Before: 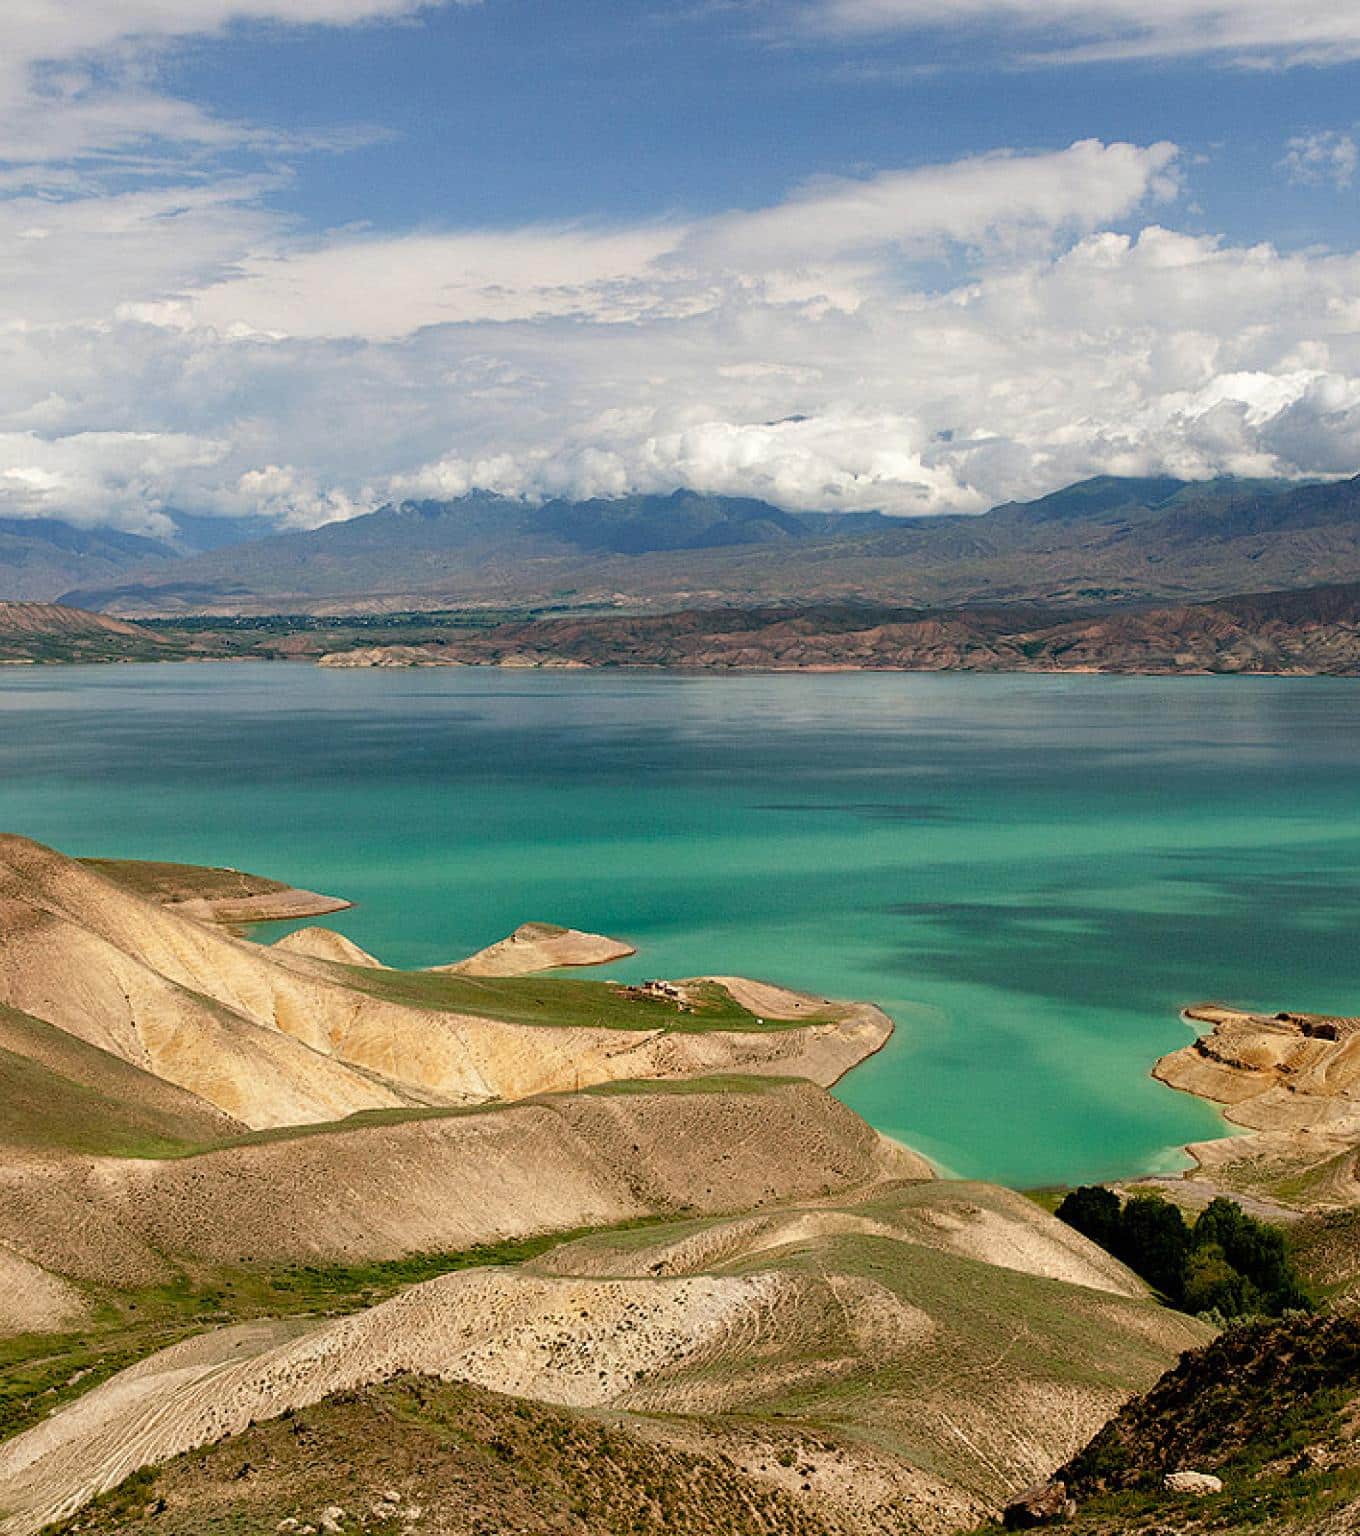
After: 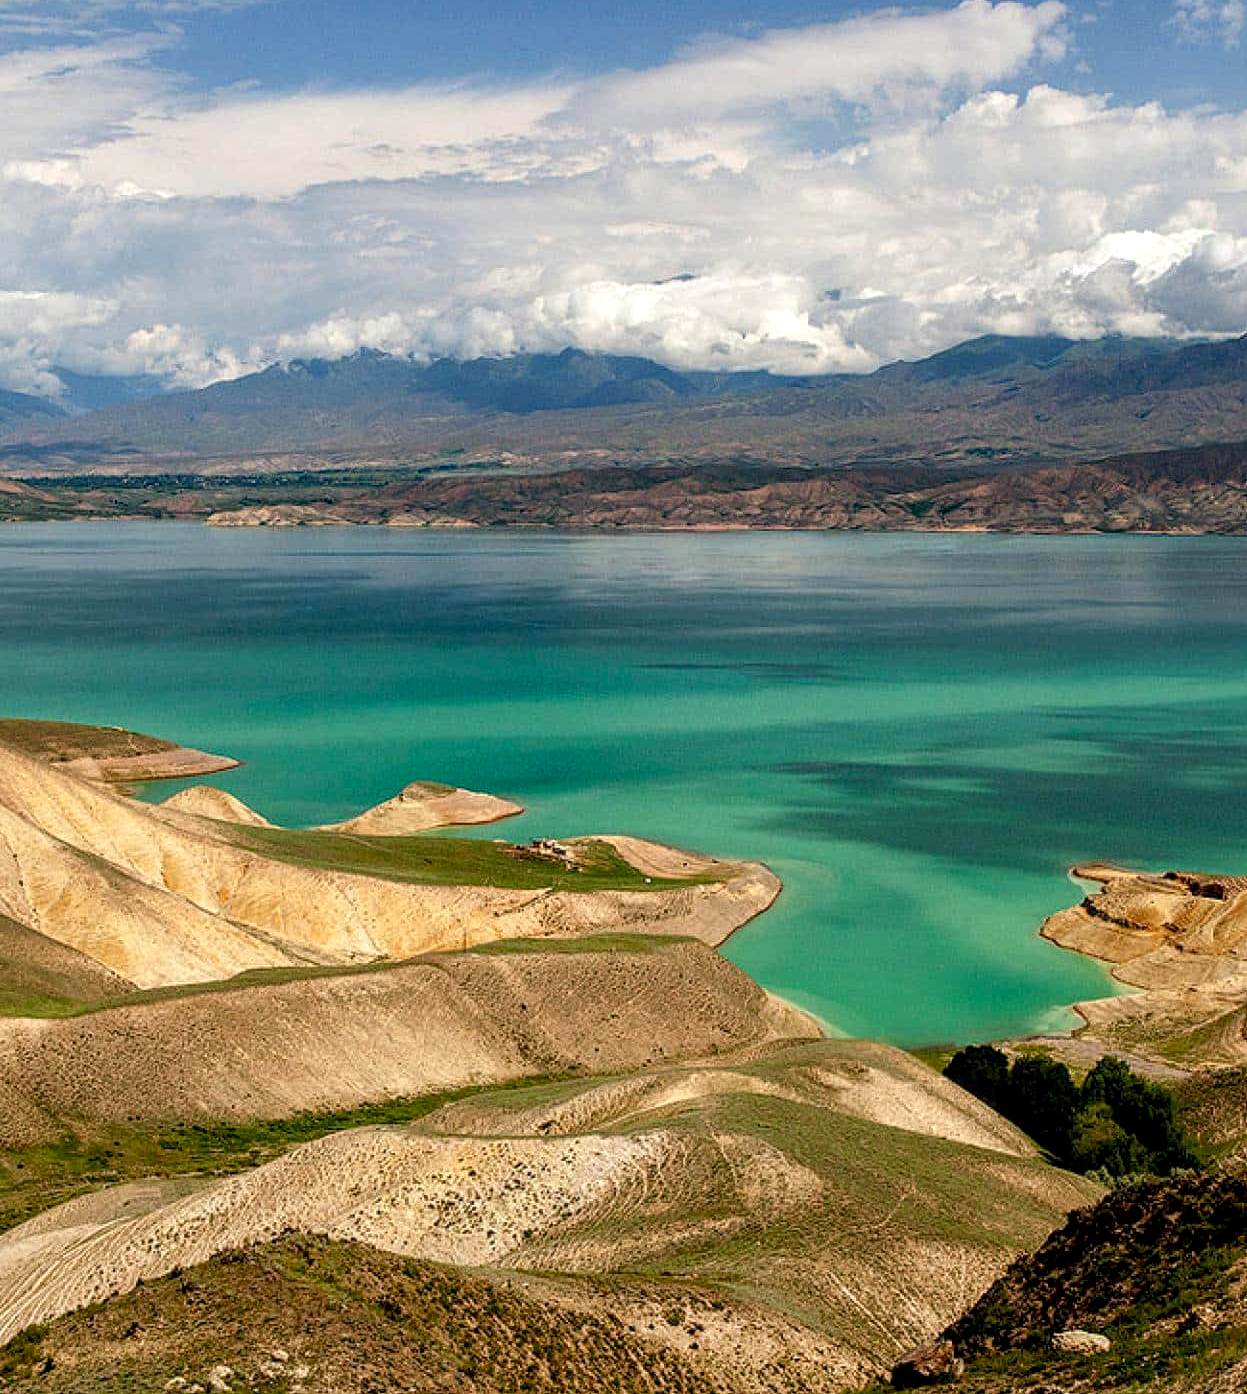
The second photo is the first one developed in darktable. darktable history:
crop and rotate: left 8.262%, top 9.226%
contrast brightness saturation: saturation 0.13
local contrast: detail 130%
